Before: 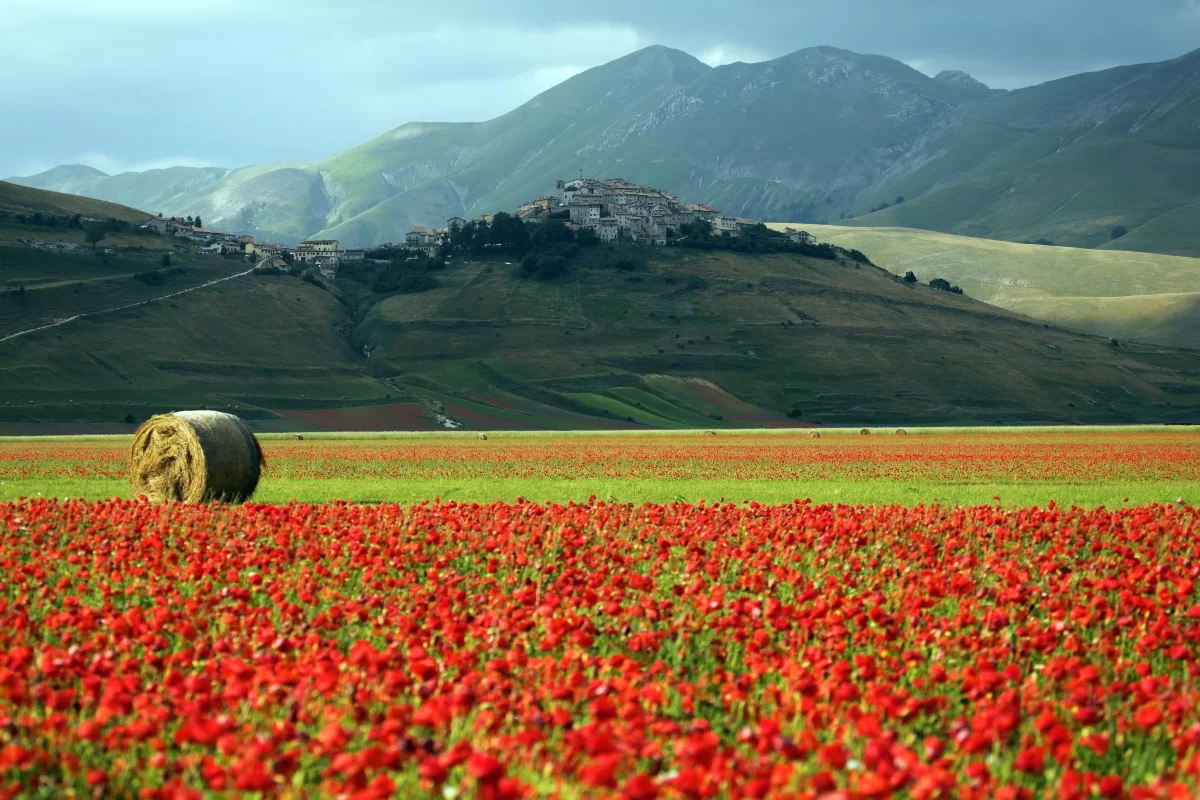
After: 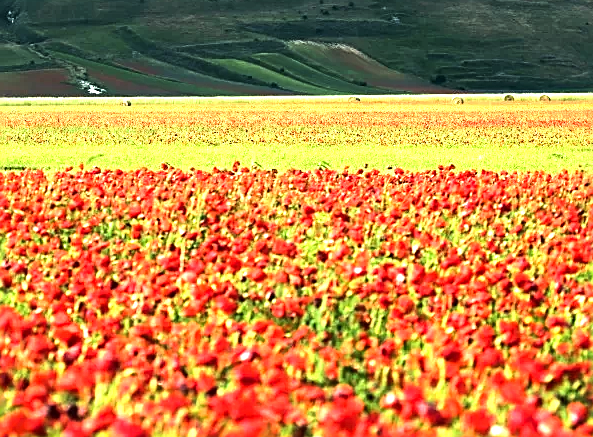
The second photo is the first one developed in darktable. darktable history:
sharpen: on, module defaults
exposure: black level correction 0, exposure 0.7 EV, compensate exposure bias true, compensate highlight preservation false
crop: left 29.672%, top 41.786%, right 20.851%, bottom 3.487%
tone equalizer: -8 EV -1.08 EV, -7 EV -1.01 EV, -6 EV -0.867 EV, -5 EV -0.578 EV, -3 EV 0.578 EV, -2 EV 0.867 EV, -1 EV 1.01 EV, +0 EV 1.08 EV, edges refinement/feathering 500, mask exposure compensation -1.57 EV, preserve details no
